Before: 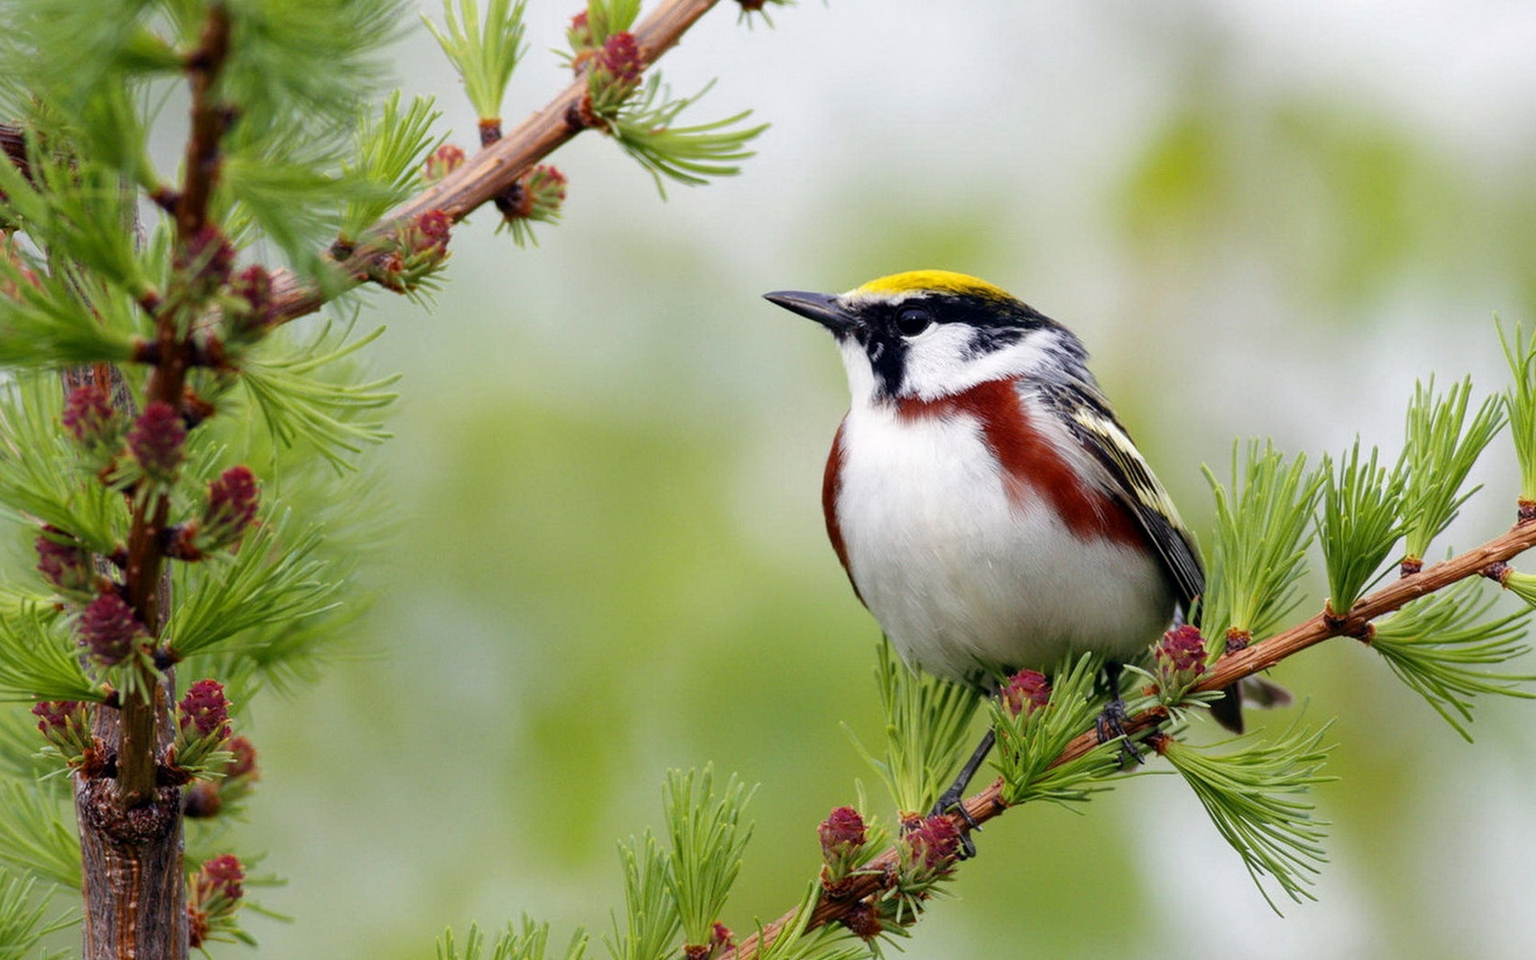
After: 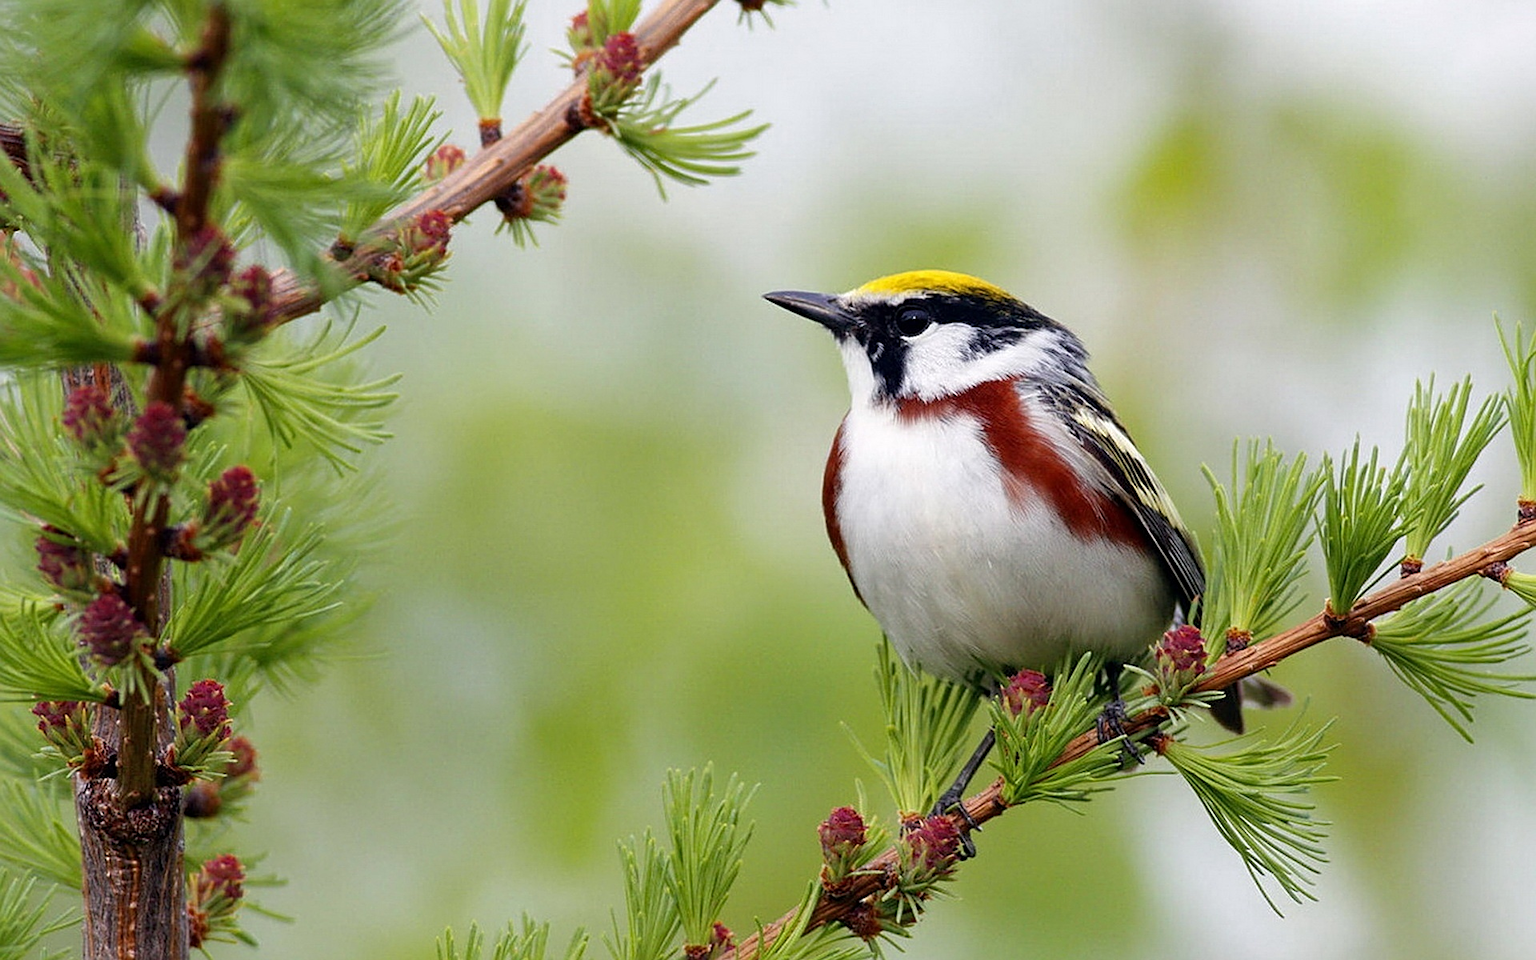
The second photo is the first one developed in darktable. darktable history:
sharpen: amount 0.596
